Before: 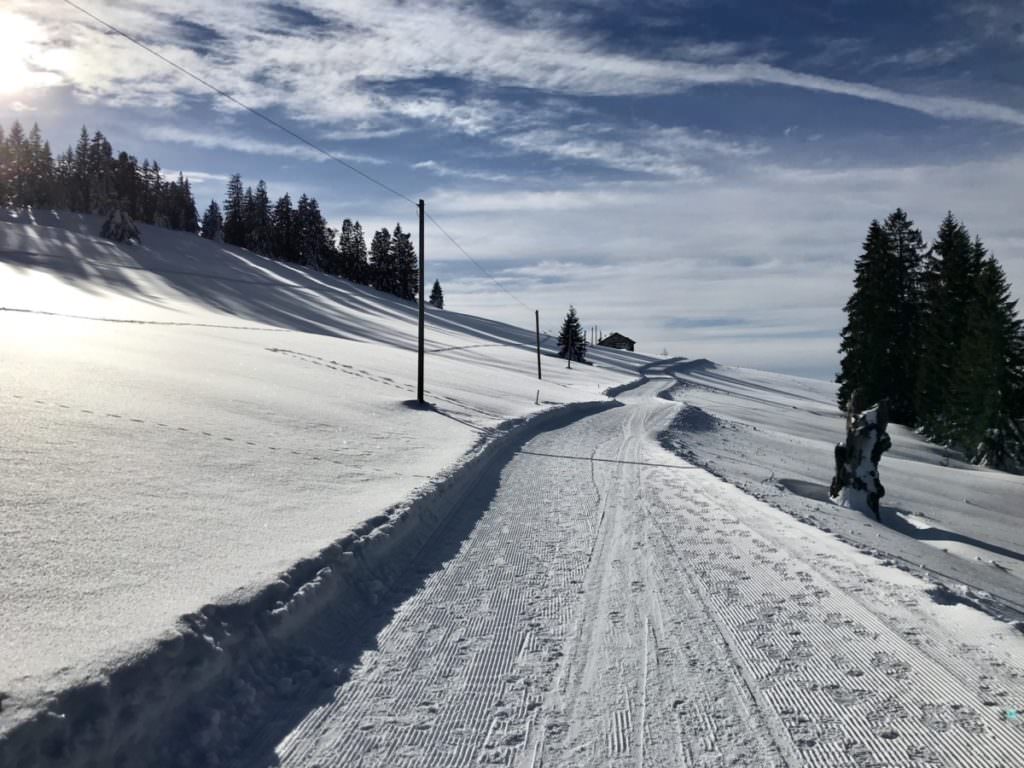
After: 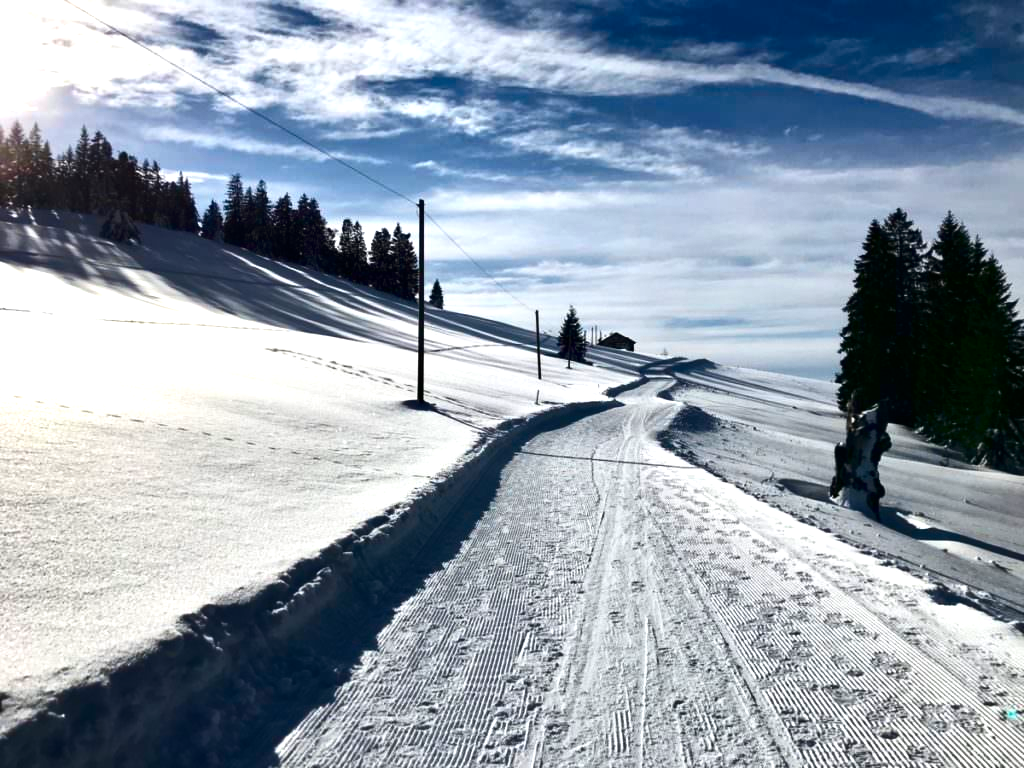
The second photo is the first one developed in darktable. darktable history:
exposure: black level correction 0, exposure 0.691 EV, compensate highlight preservation false
contrast brightness saturation: contrast 0.129, brightness -0.242, saturation 0.144
